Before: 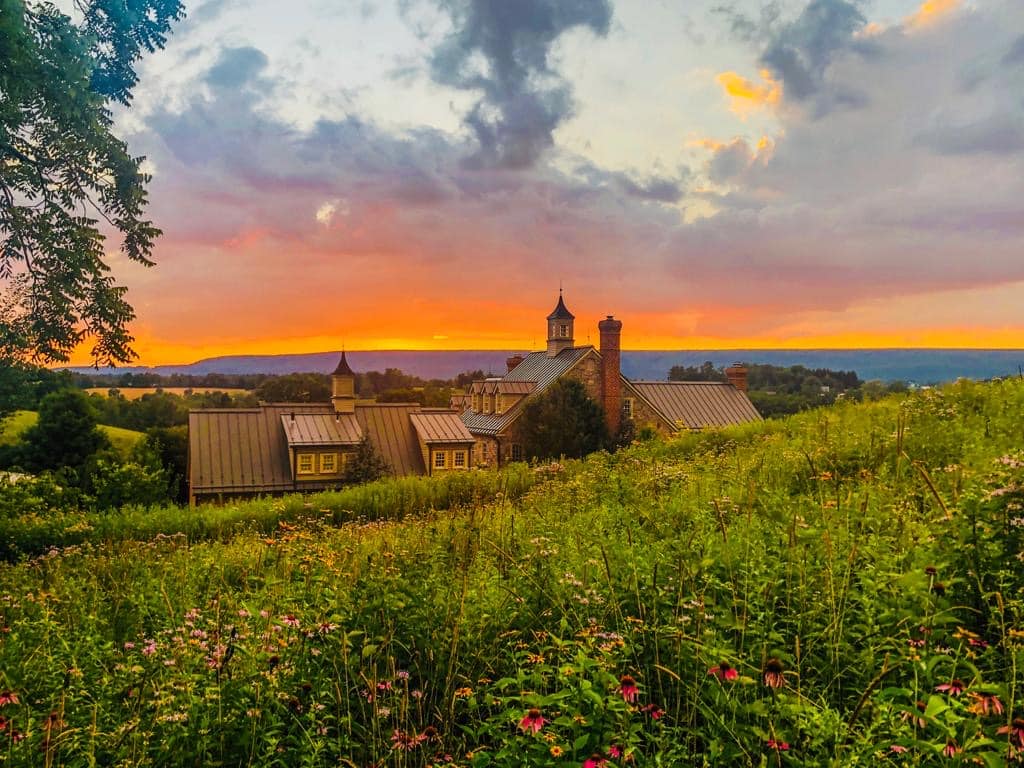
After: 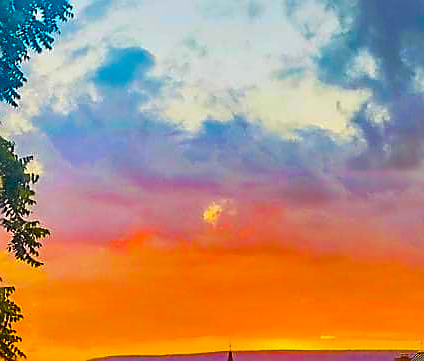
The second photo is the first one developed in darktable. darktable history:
shadows and highlights: soften with gaussian
sharpen: radius 1.35, amount 1.232, threshold 0.736
crop and rotate: left 11.052%, top 0.048%, right 47.448%, bottom 52.923%
color balance rgb: linear chroma grading › highlights 99.054%, linear chroma grading › global chroma 23.66%, perceptual saturation grading › global saturation 25.915%
